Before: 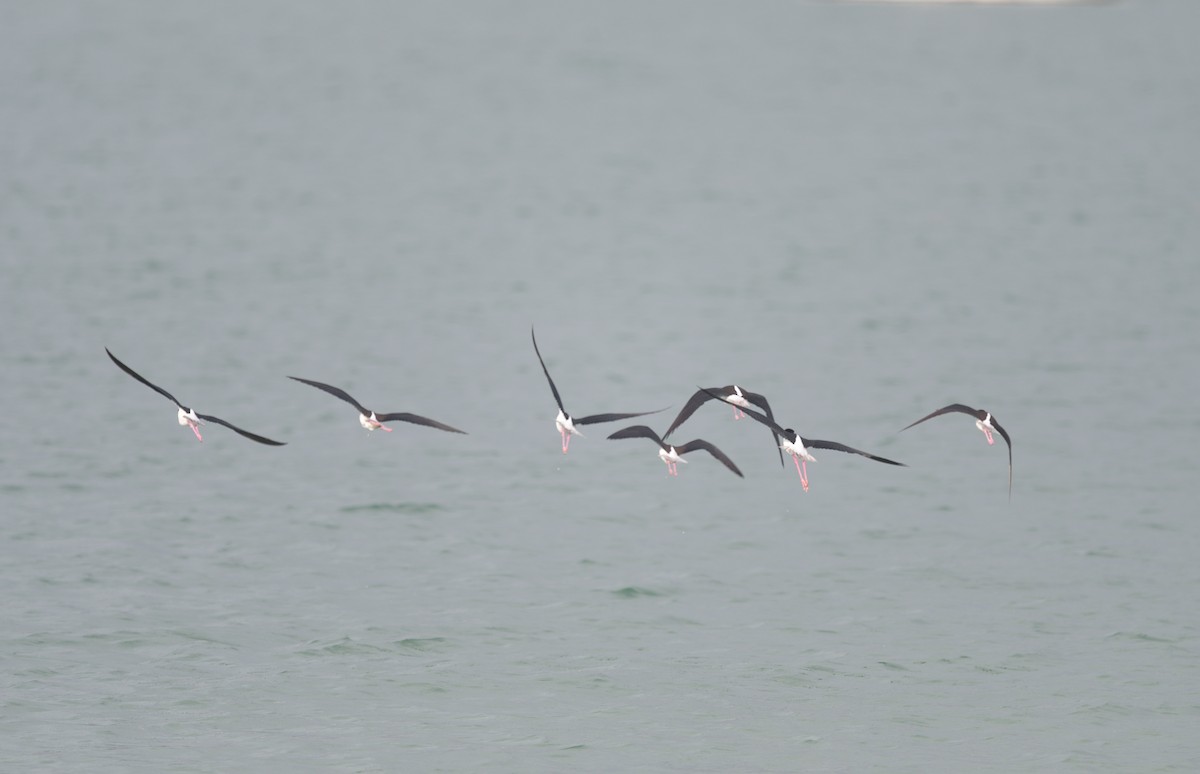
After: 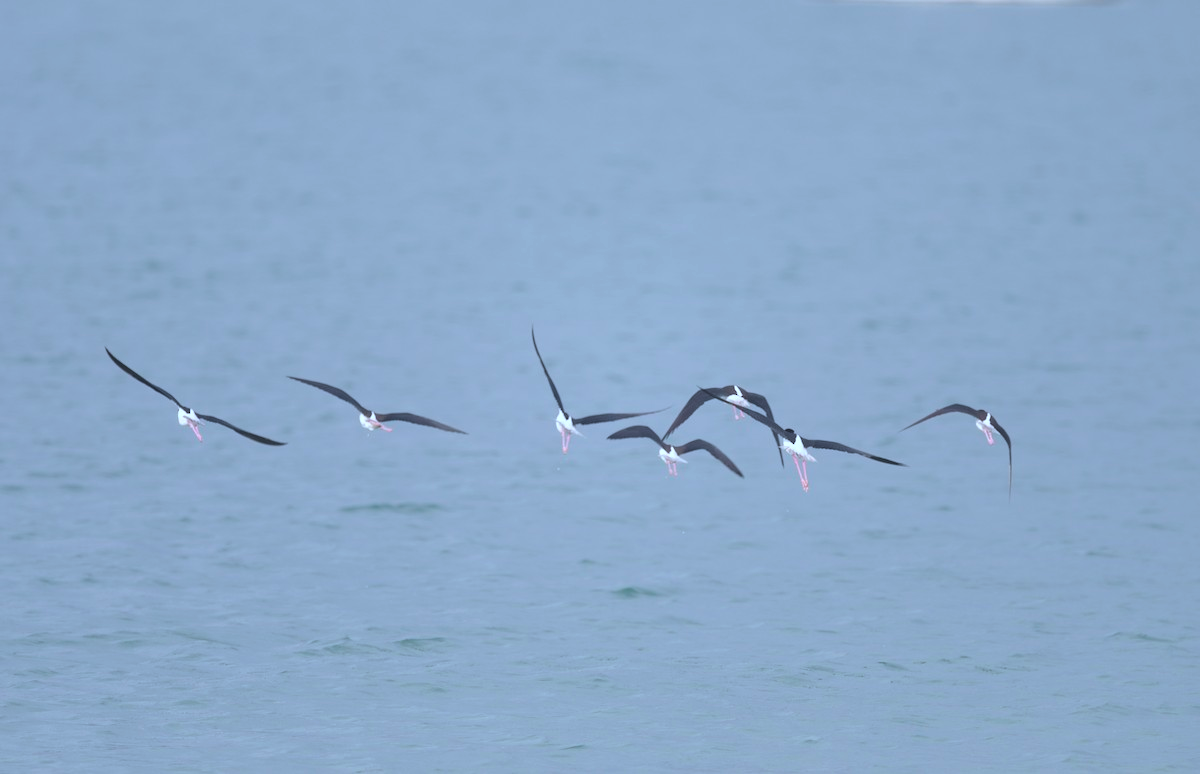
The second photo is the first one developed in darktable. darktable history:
color calibration: illuminant custom, x 0.388, y 0.387, temperature 3821.18 K
